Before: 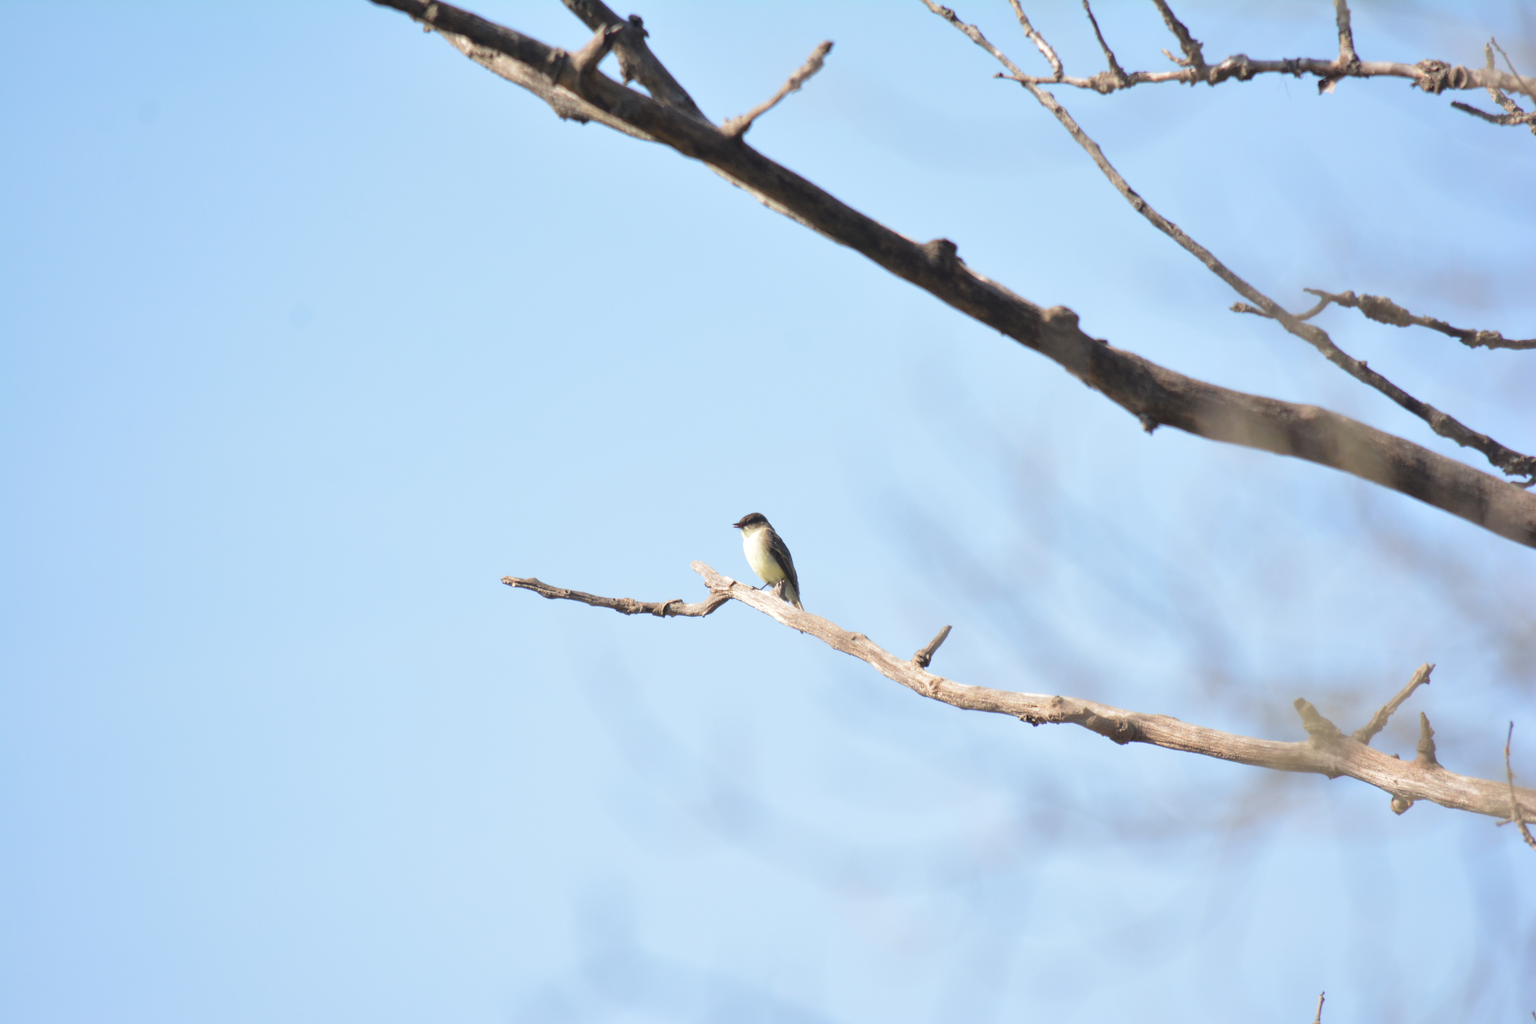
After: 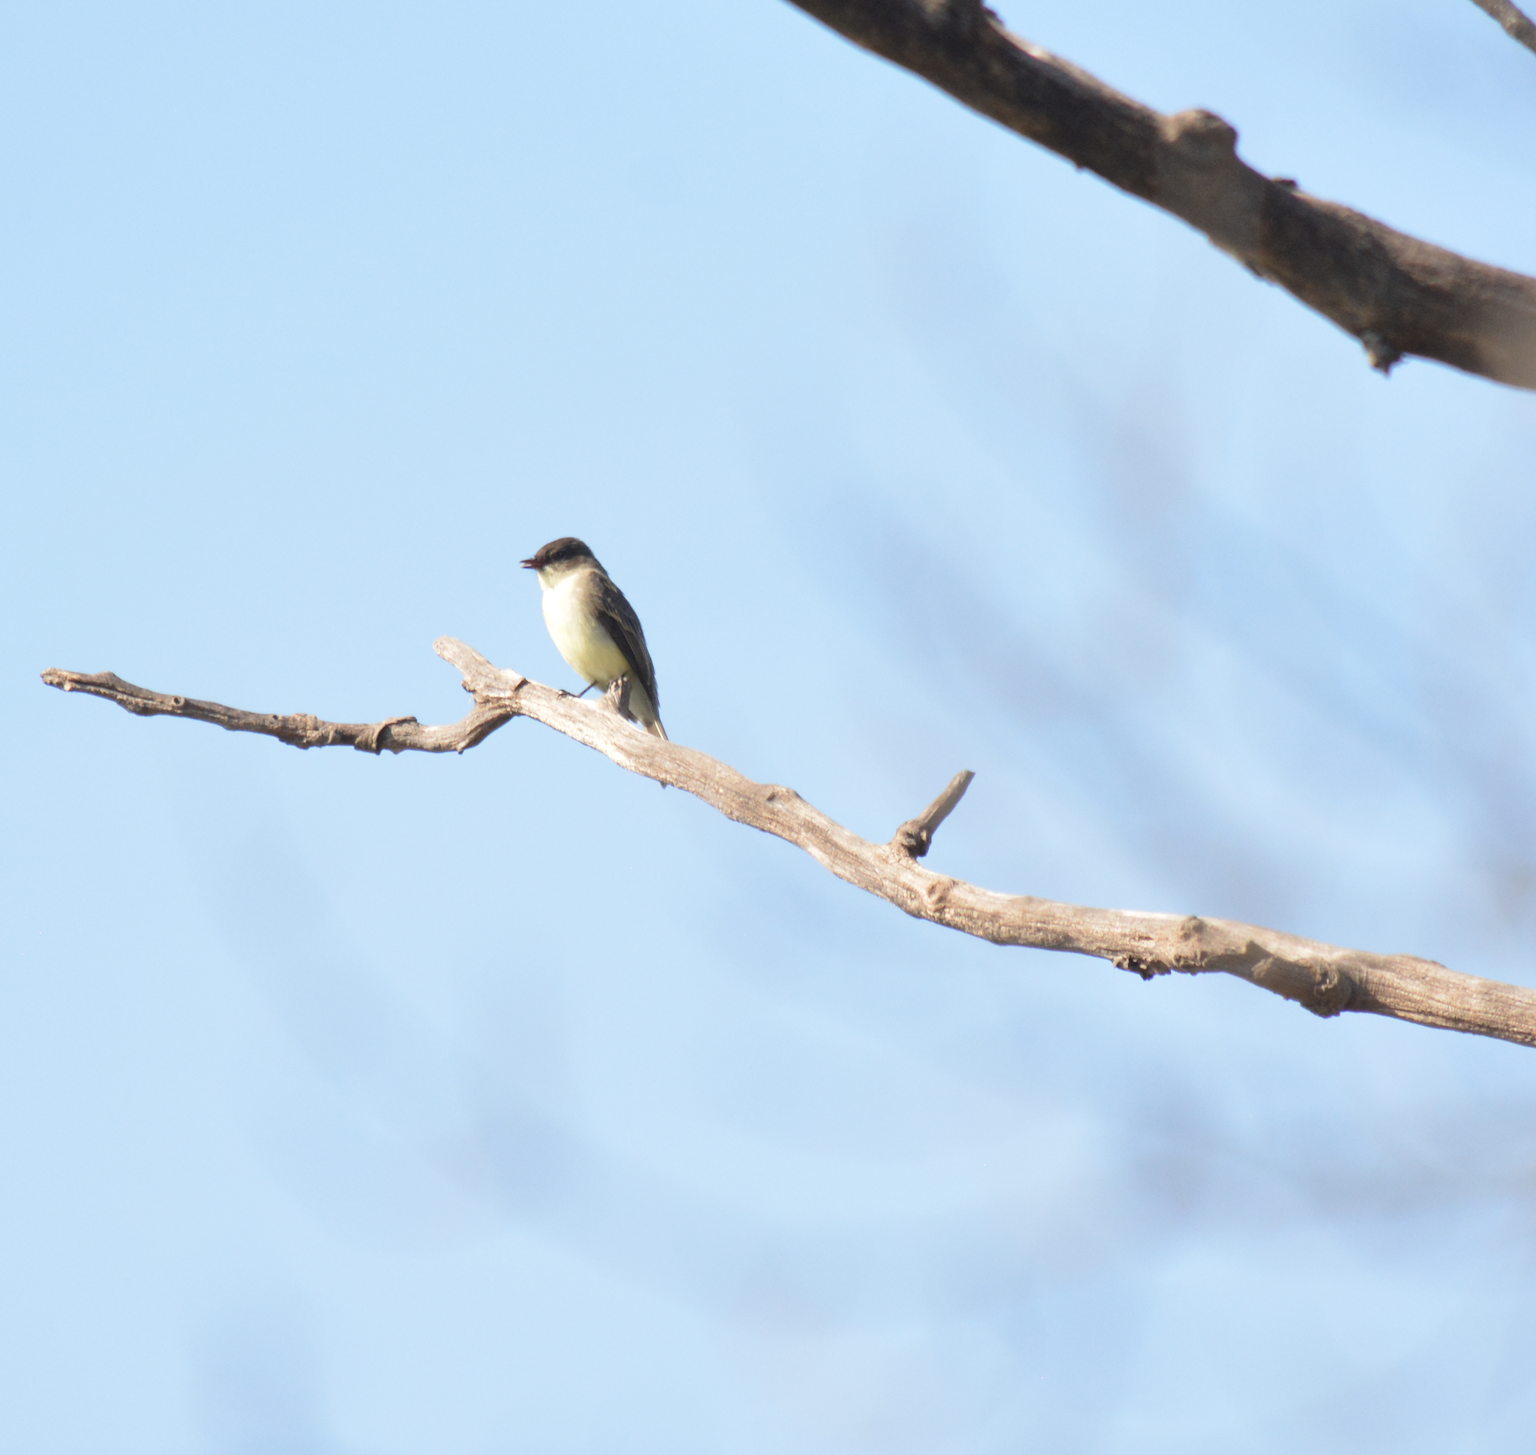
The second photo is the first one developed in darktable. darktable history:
crop: left 31.334%, top 24.749%, right 20.343%, bottom 6.568%
